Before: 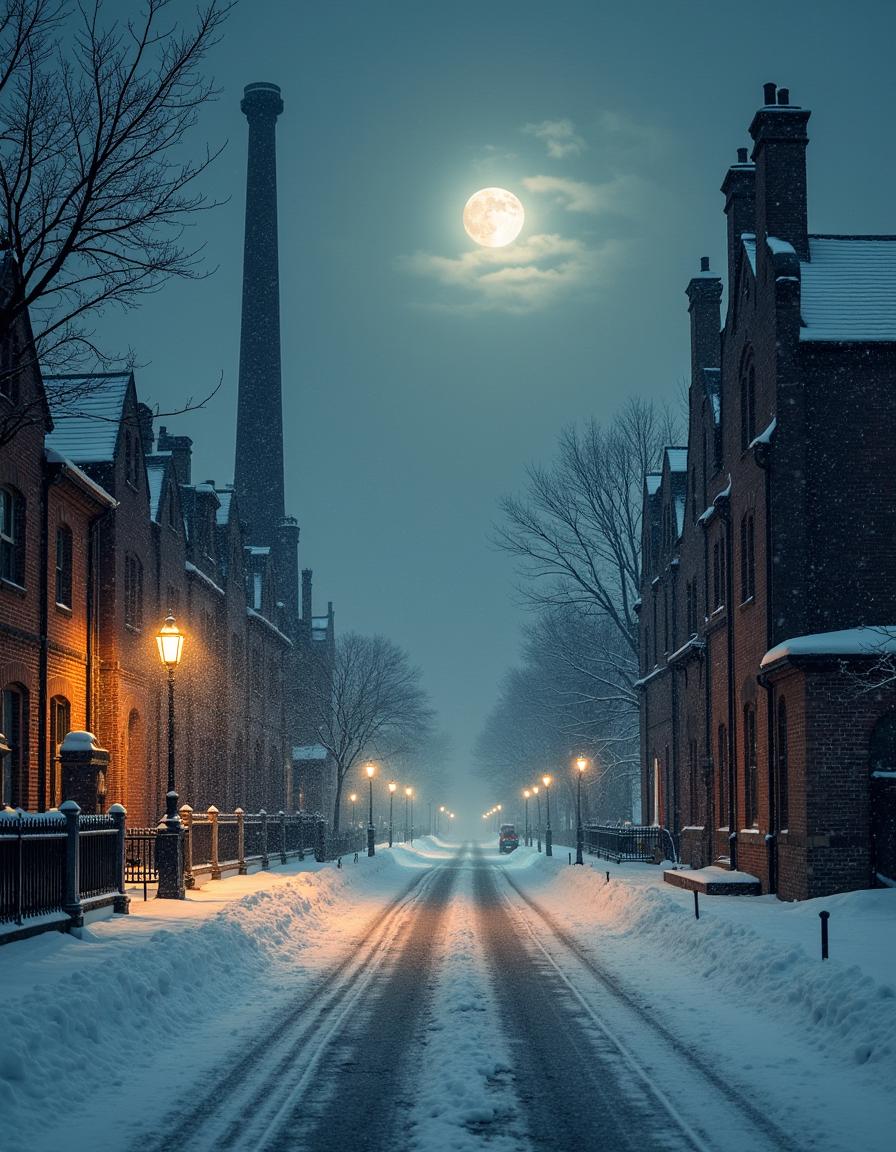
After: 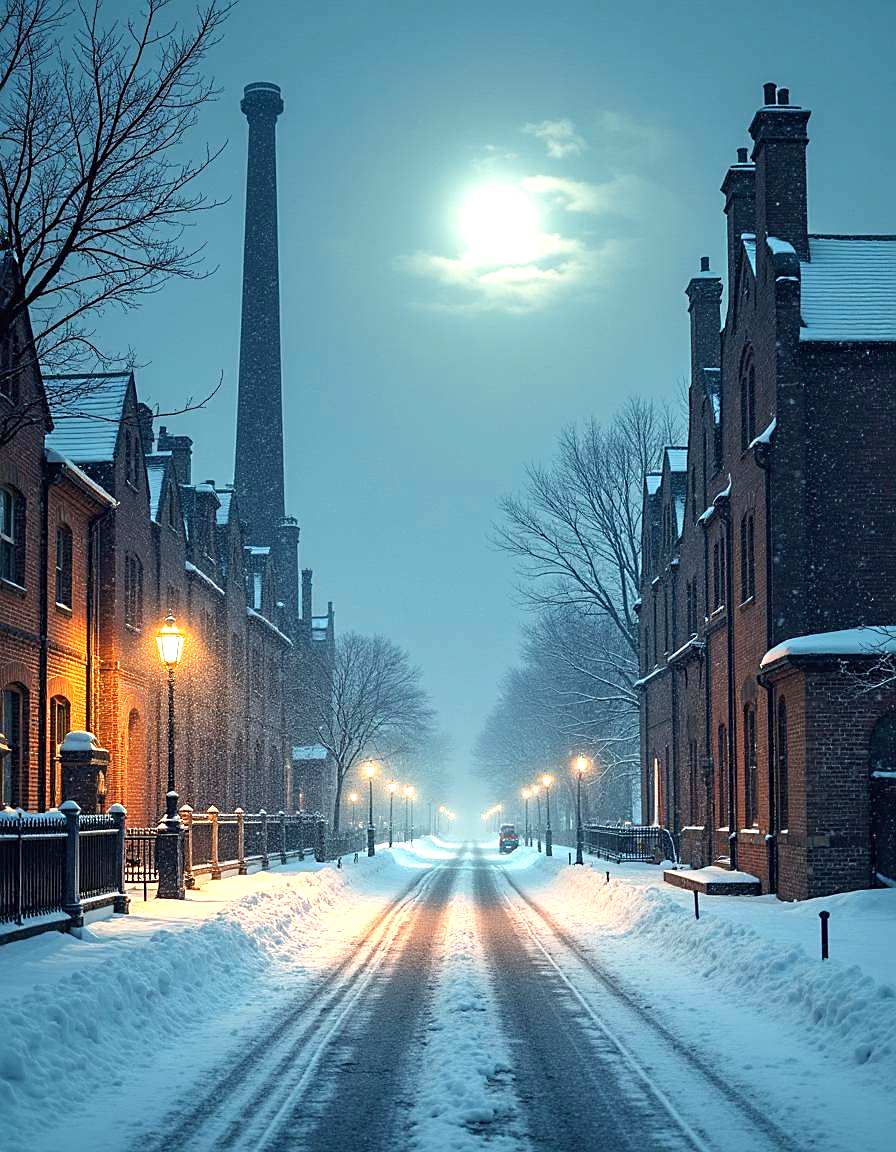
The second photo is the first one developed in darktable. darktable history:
sharpen: on, module defaults
exposure: black level correction 0, exposure 1.106 EV, compensate highlight preservation false
